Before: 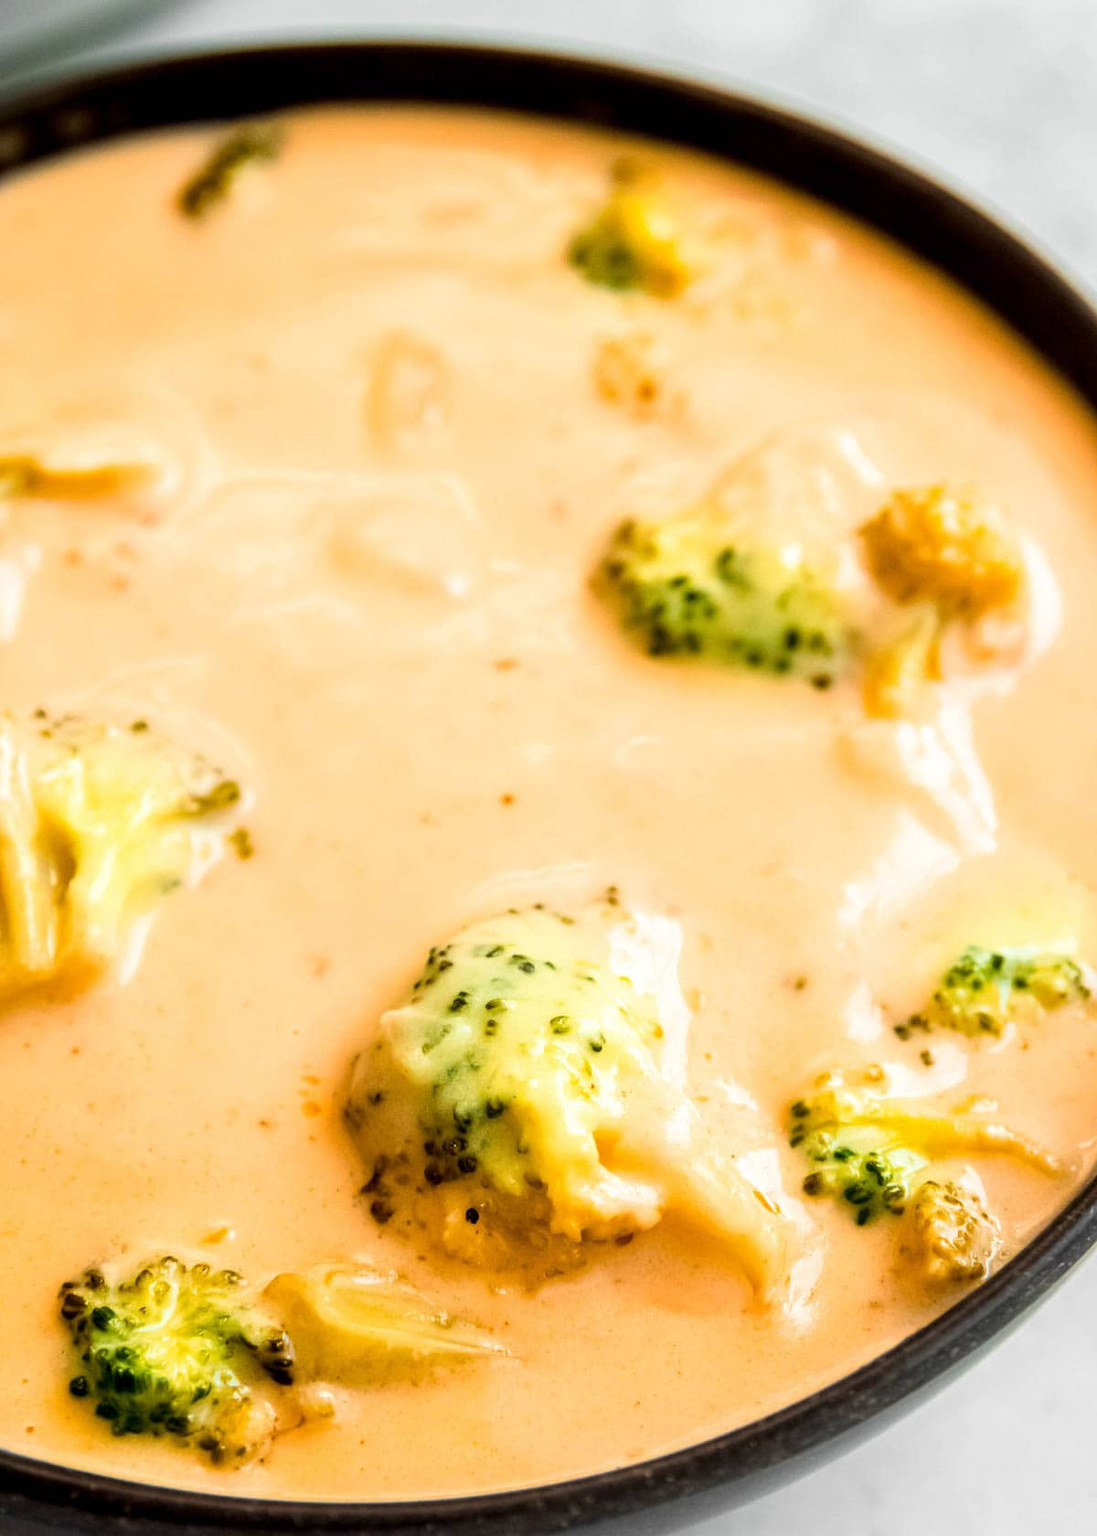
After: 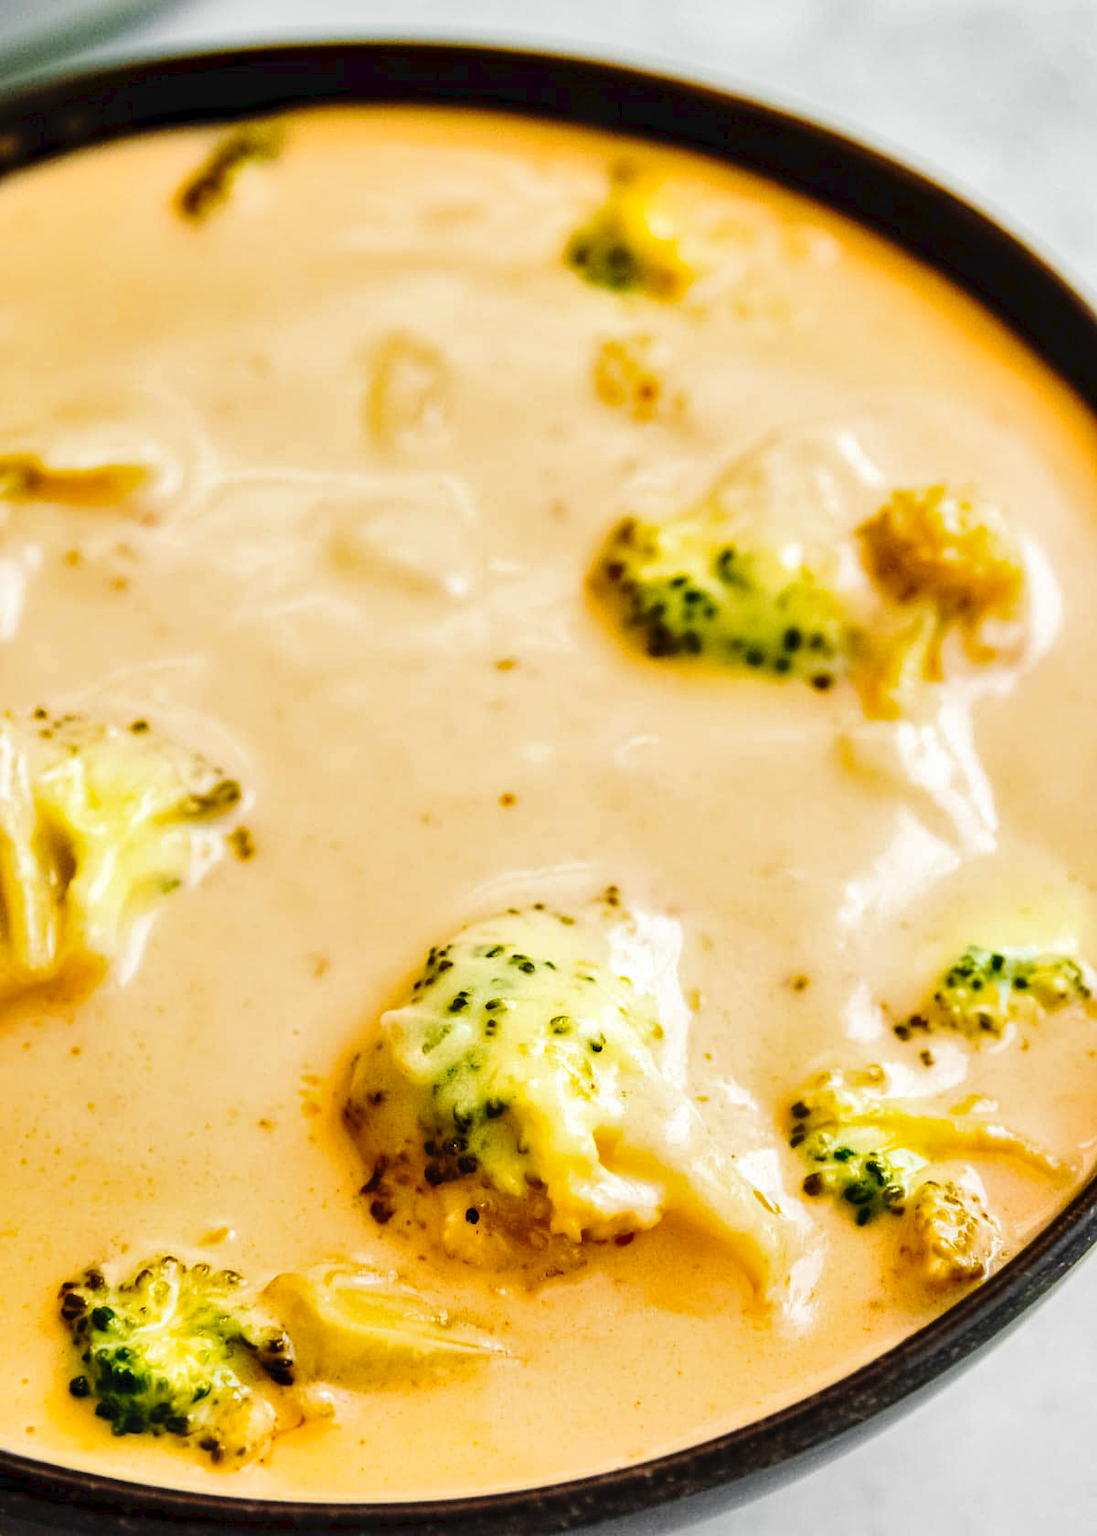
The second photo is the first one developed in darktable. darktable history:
haze removal: strength 0.29, distance 0.25, compatibility mode true, adaptive false
tone curve: curves: ch0 [(0, 0) (0.003, 0.044) (0.011, 0.045) (0.025, 0.048) (0.044, 0.051) (0.069, 0.065) (0.1, 0.08) (0.136, 0.108) (0.177, 0.152) (0.224, 0.216) (0.277, 0.305) (0.335, 0.392) (0.399, 0.481) (0.468, 0.579) (0.543, 0.658) (0.623, 0.729) (0.709, 0.8) (0.801, 0.867) (0.898, 0.93) (1, 1)], preserve colors none
shadows and highlights: shadows 40, highlights -54, highlights color adjustment 46%, low approximation 0.01, soften with gaussian
